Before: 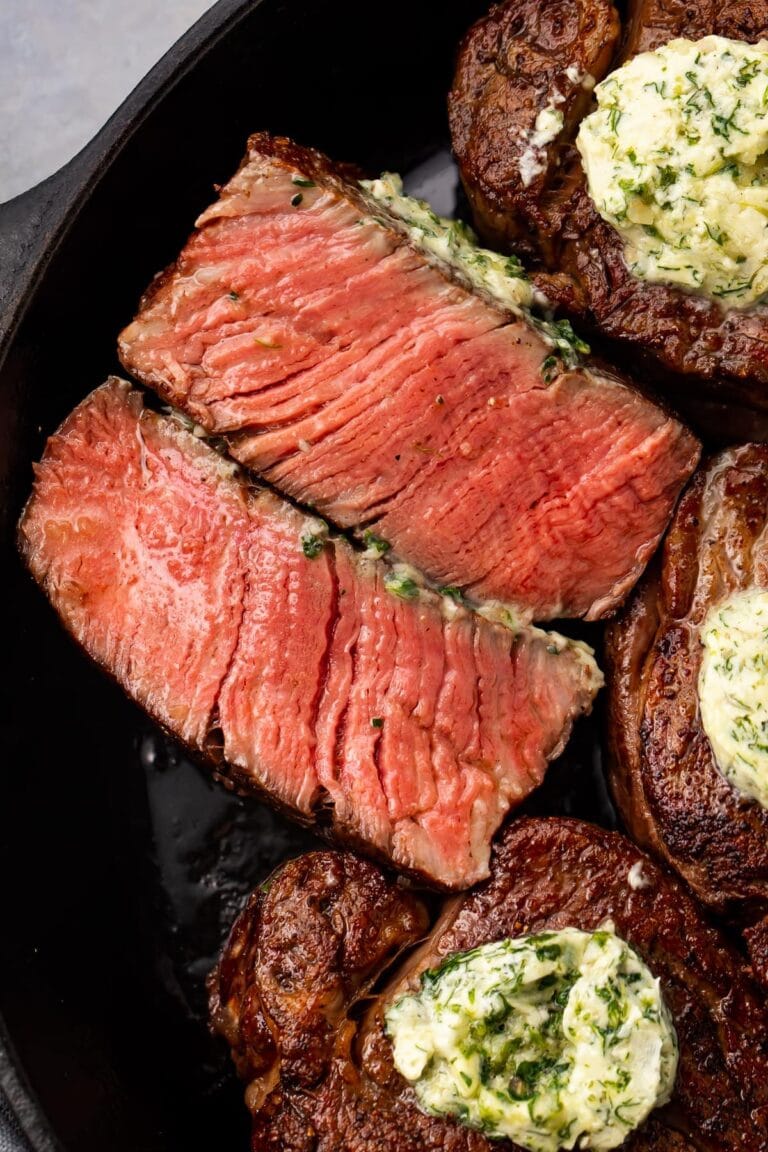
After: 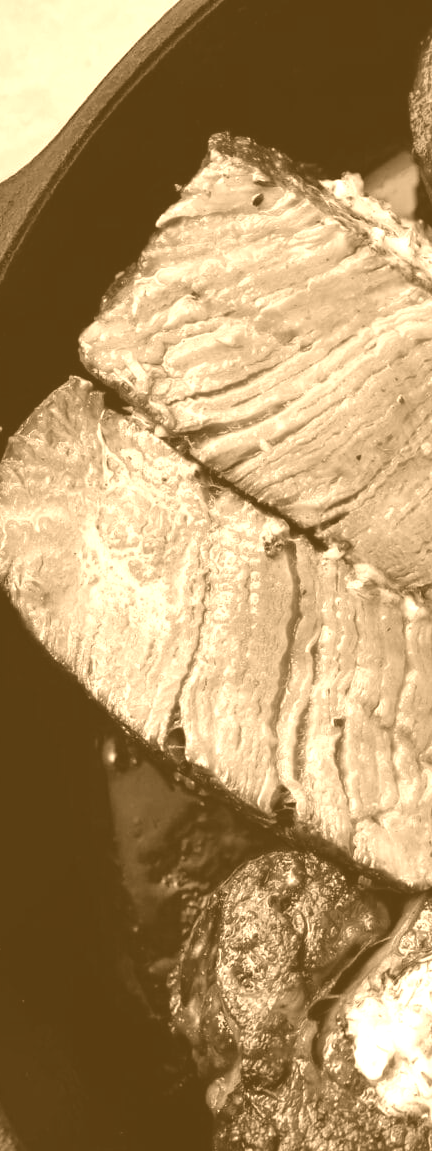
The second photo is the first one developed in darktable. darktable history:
colorize: hue 28.8°, source mix 100%
crop: left 5.114%, right 38.589%
